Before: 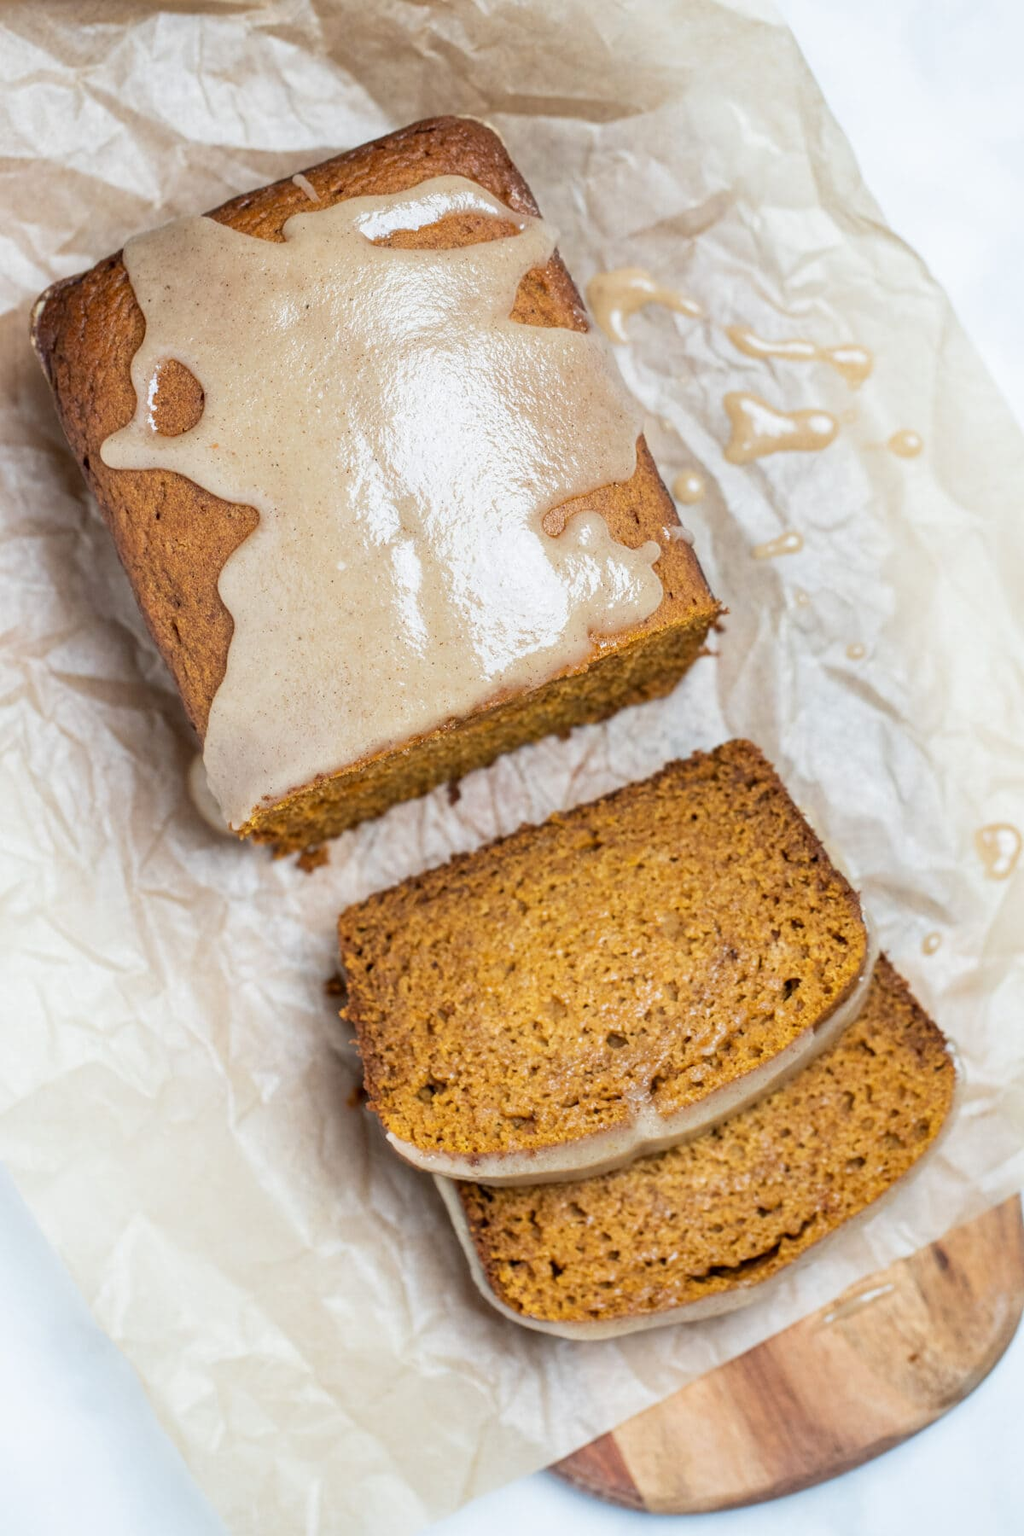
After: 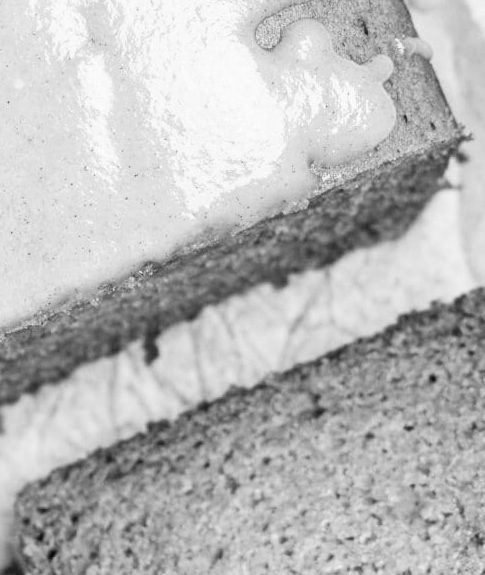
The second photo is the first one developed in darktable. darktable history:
contrast brightness saturation: contrast 0.2, brightness 0.16, saturation 0.22
crop: left 31.751%, top 32.172%, right 27.8%, bottom 35.83%
monochrome: on, module defaults
